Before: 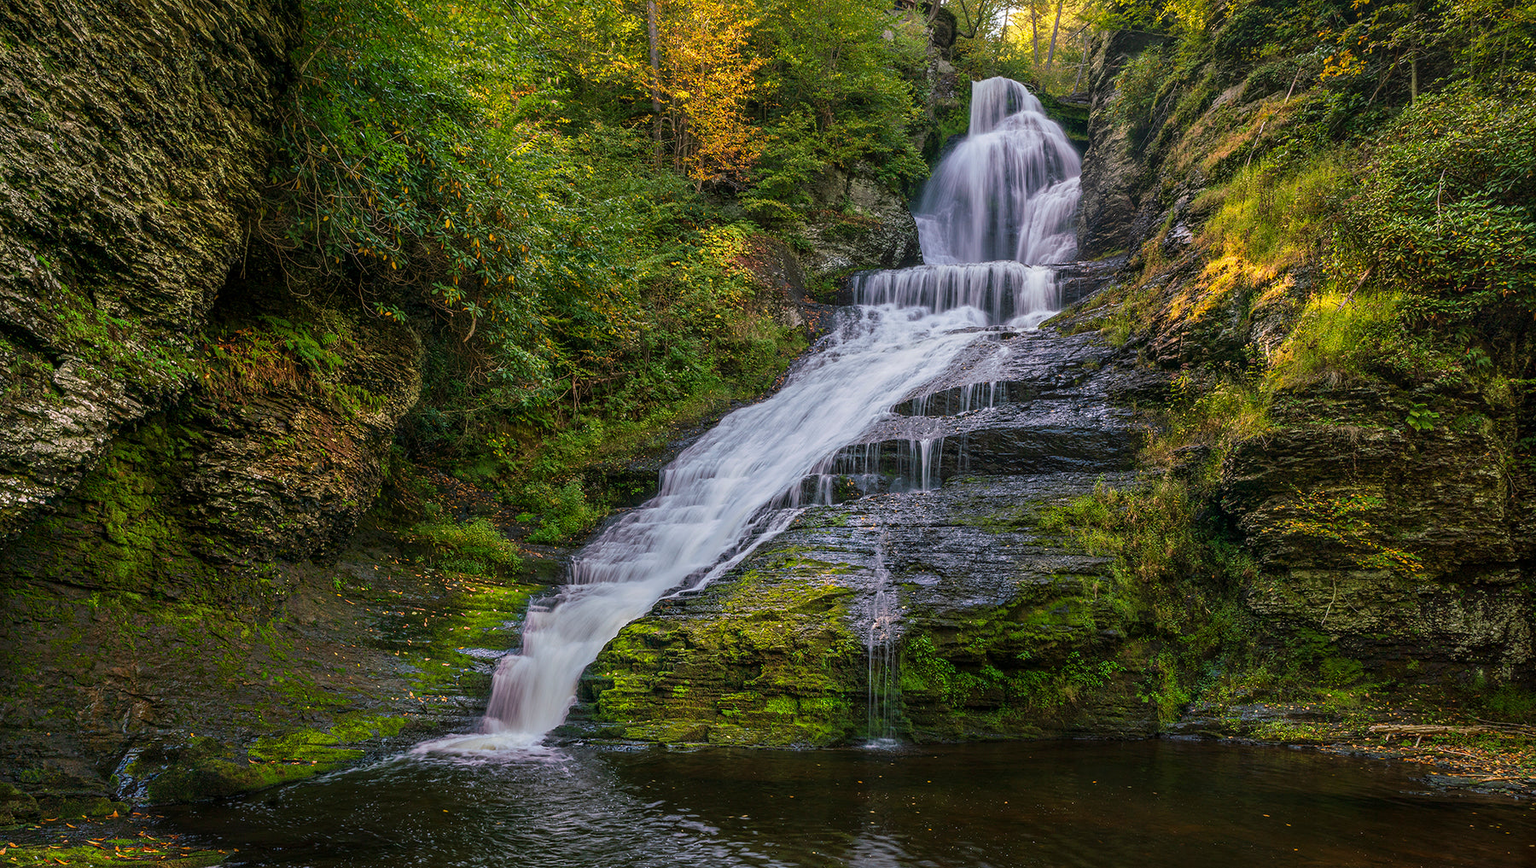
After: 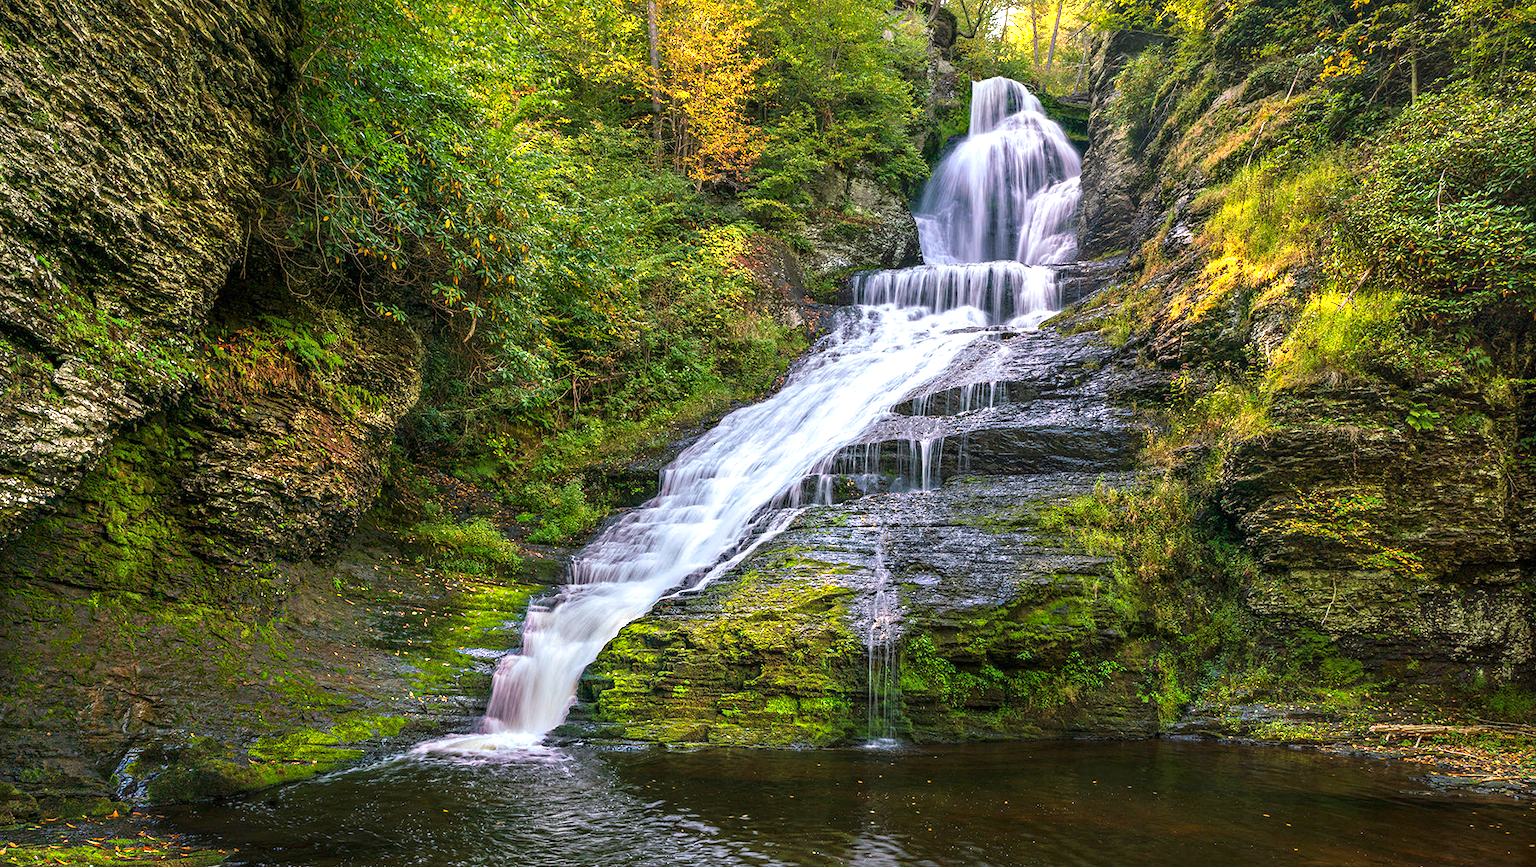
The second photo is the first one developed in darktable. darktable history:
exposure: exposure 1 EV, compensate highlight preservation false
haze removal: strength 0.25, distance 0.25, compatibility mode true, adaptive false
